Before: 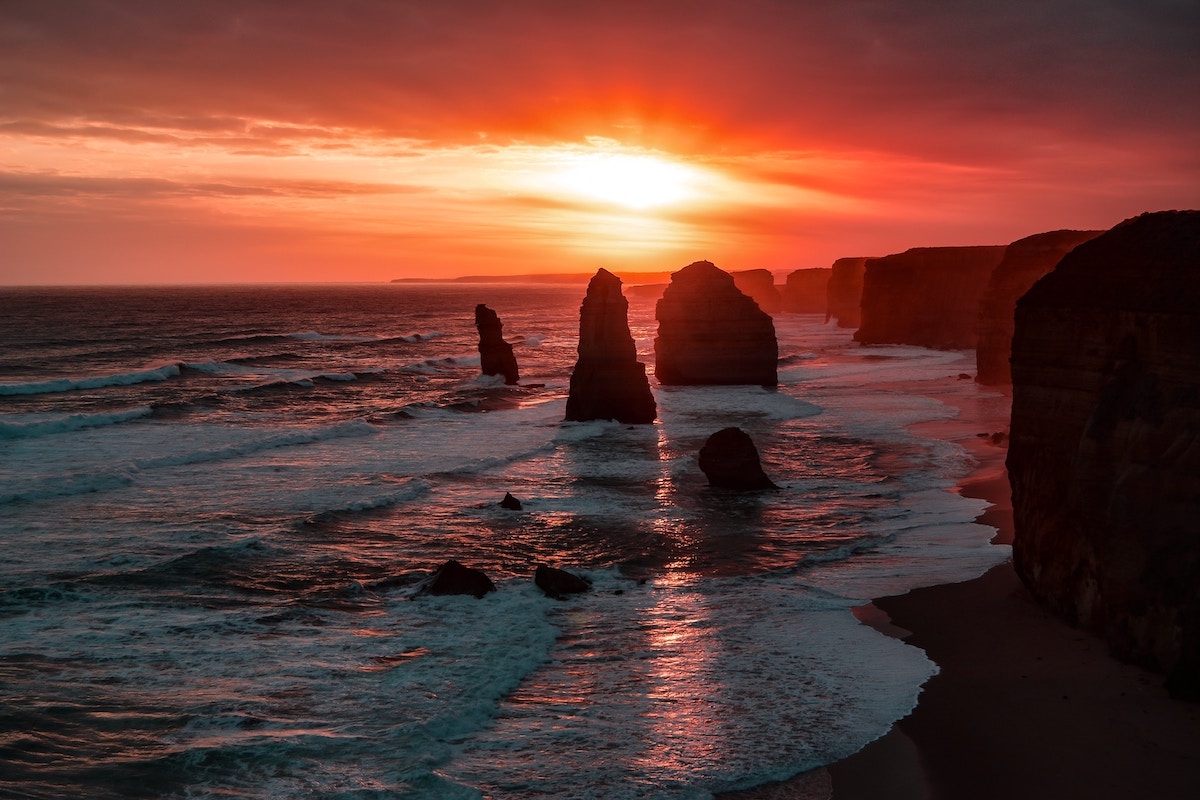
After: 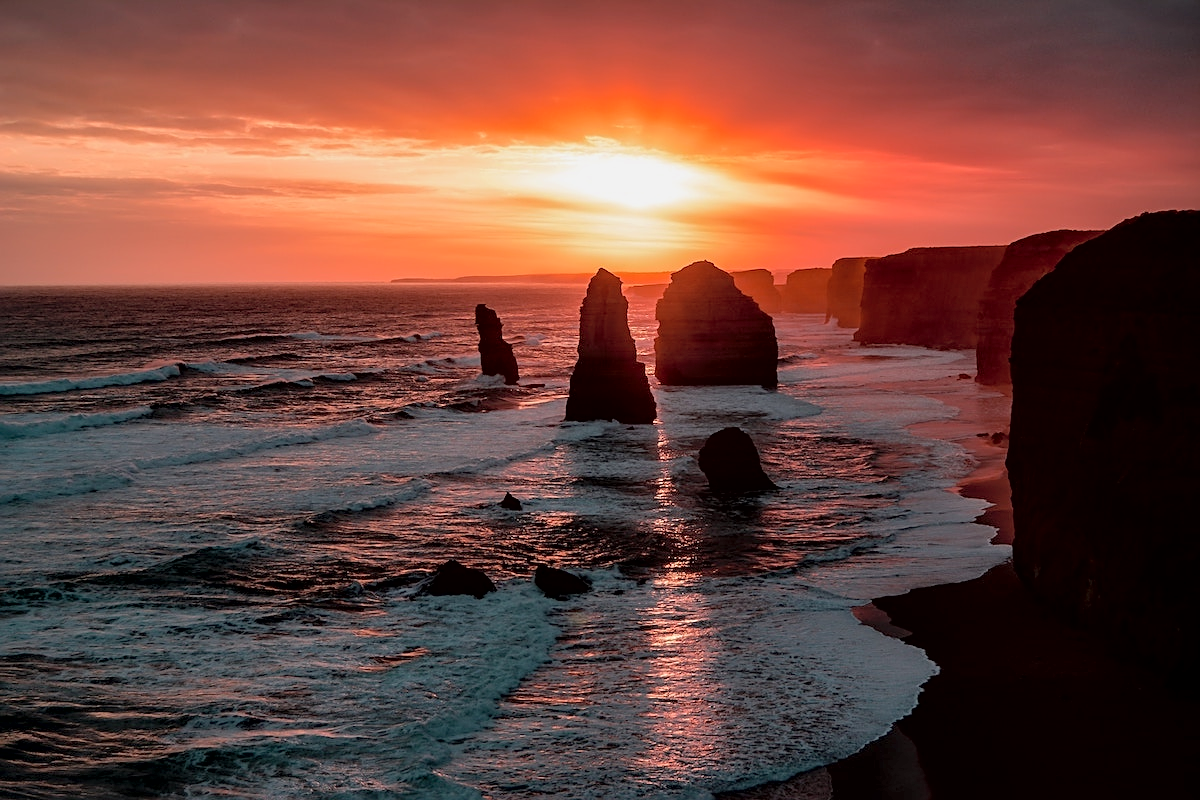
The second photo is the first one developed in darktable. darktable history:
sharpen: amount 0.495
exposure: black level correction 0.006, exposure -0.22 EV, compensate highlight preservation false
contrast brightness saturation: brightness 0.151
